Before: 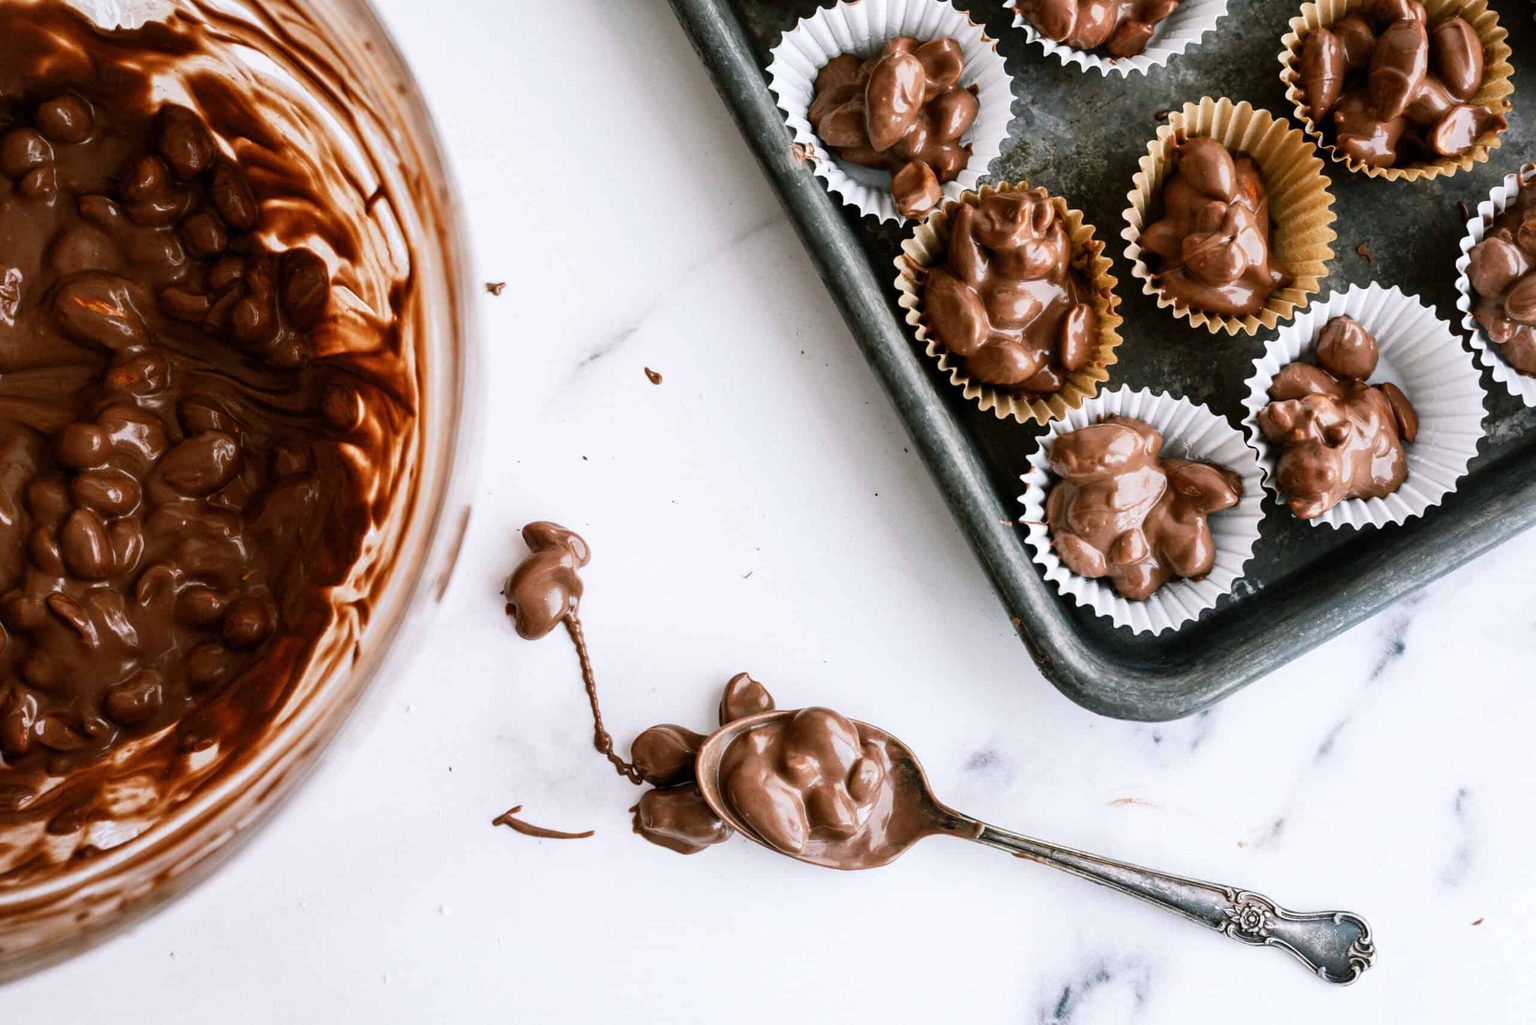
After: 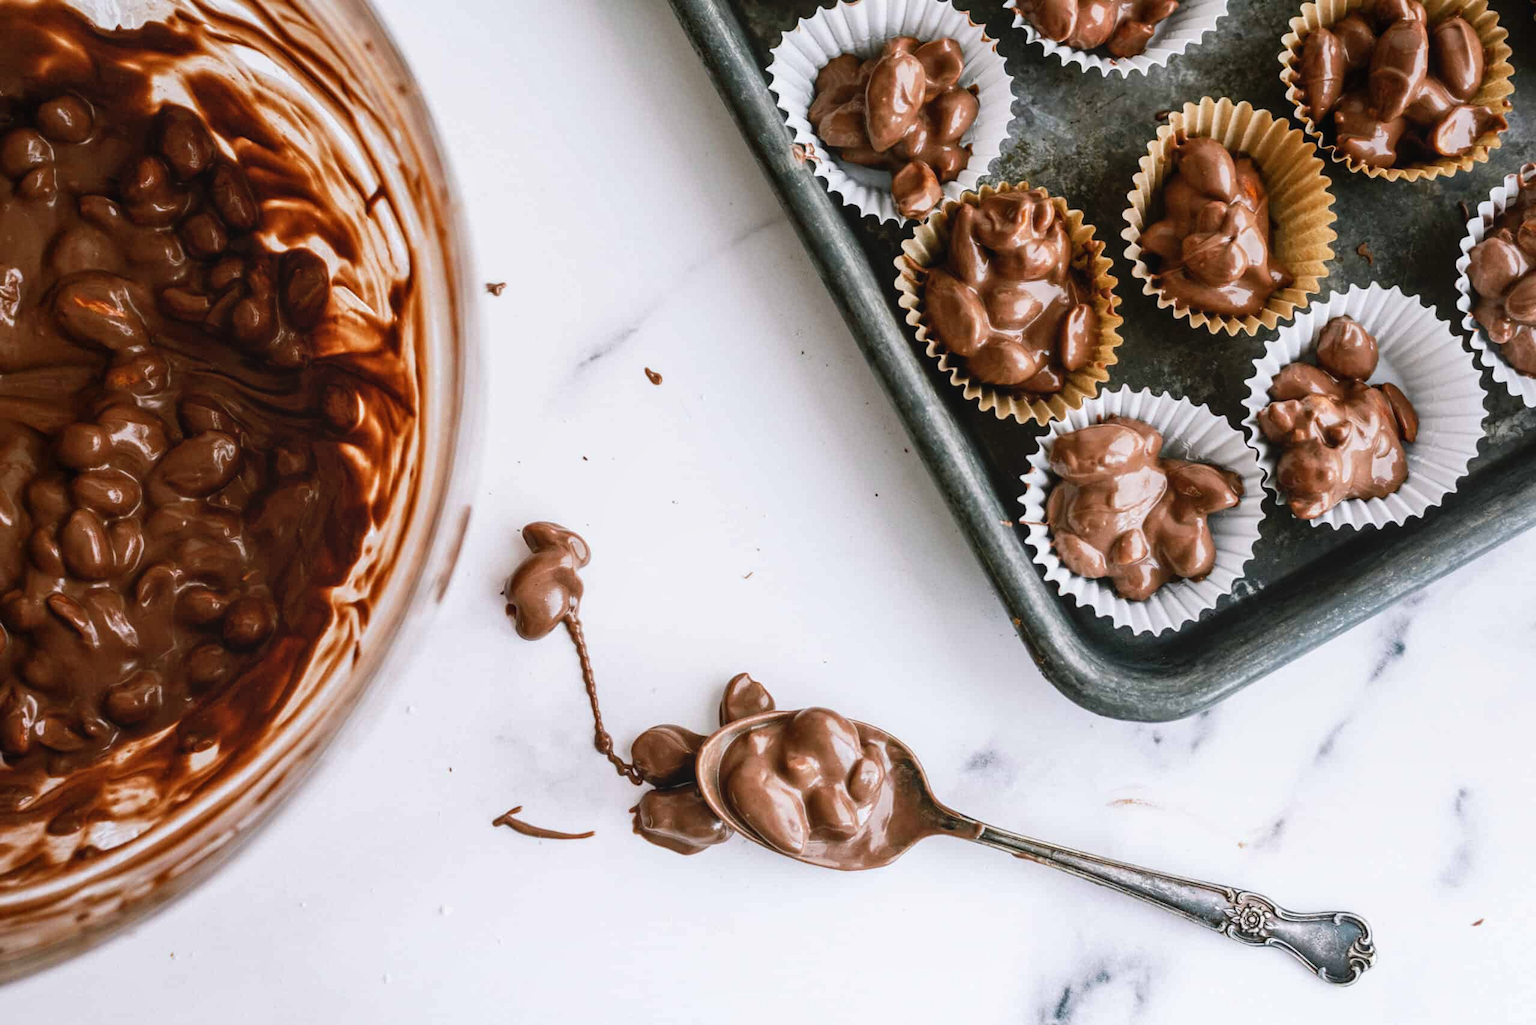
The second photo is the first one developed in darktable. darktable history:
local contrast: detail 109%
